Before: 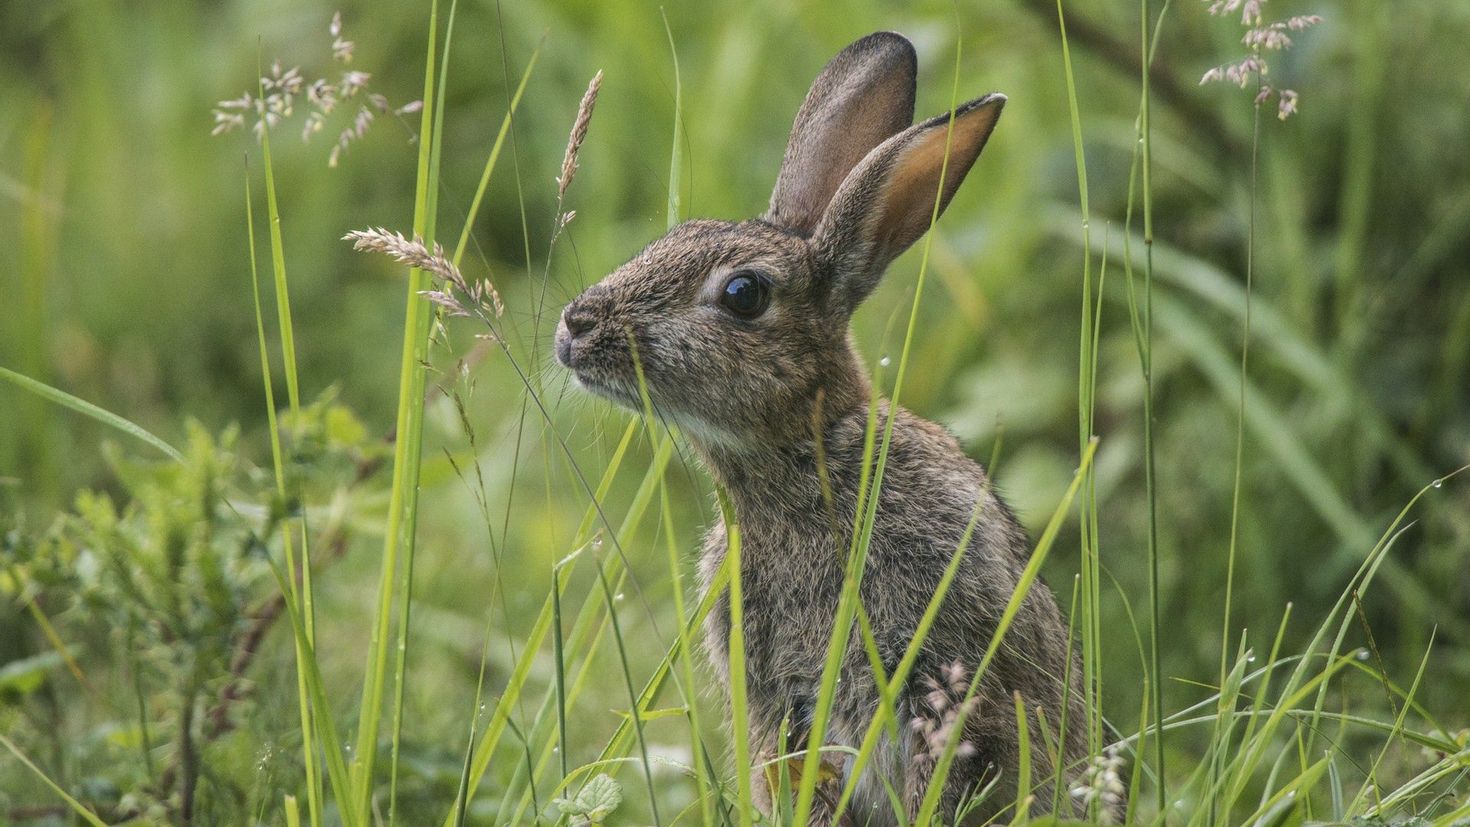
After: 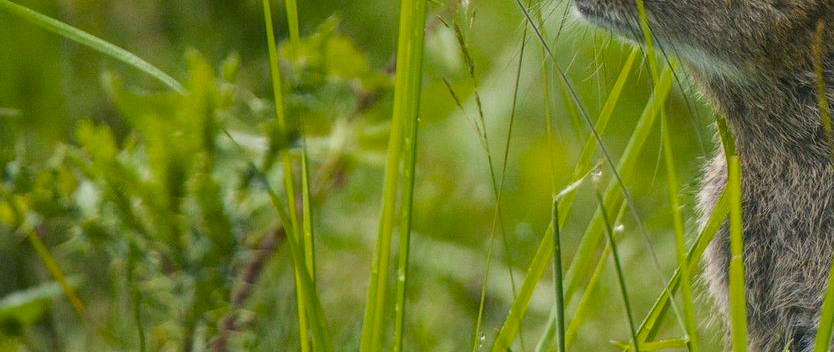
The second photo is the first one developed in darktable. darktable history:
color balance rgb: perceptual saturation grading › global saturation 29.904%, saturation formula JzAzBz (2021)
crop: top 44.651%, right 43.248%, bottom 12.712%
